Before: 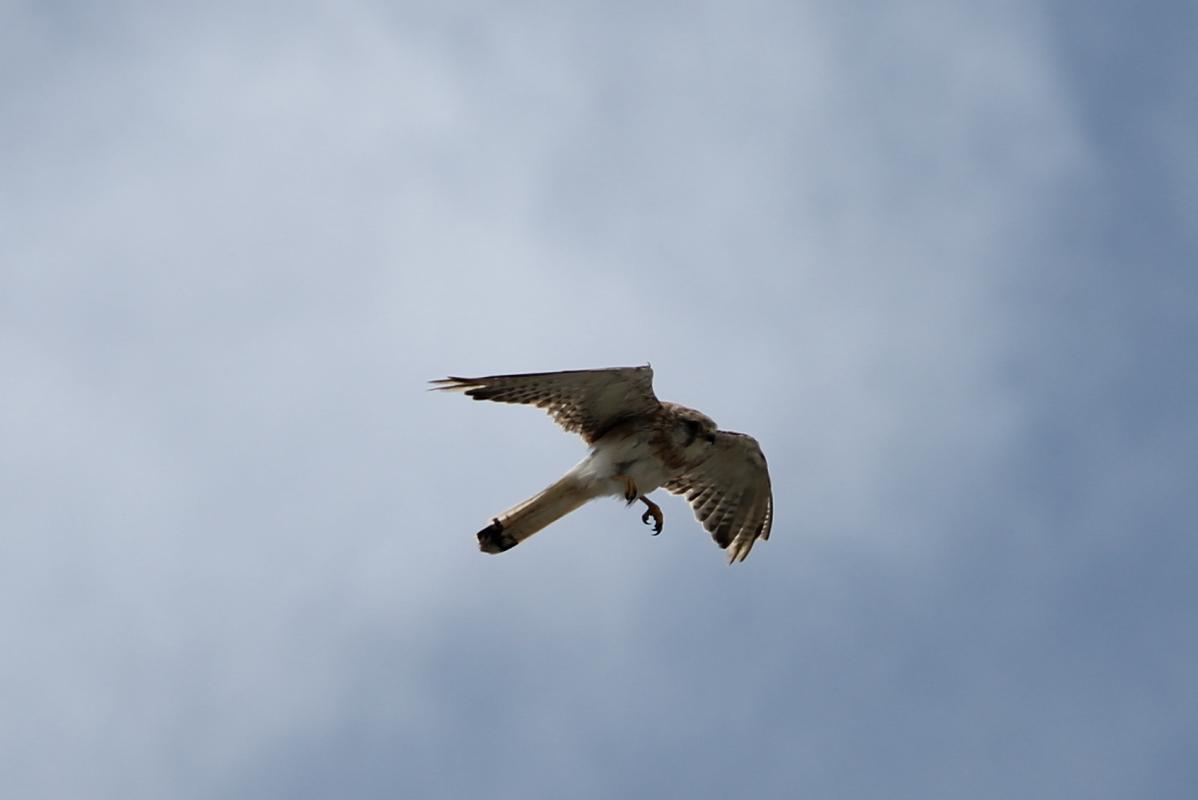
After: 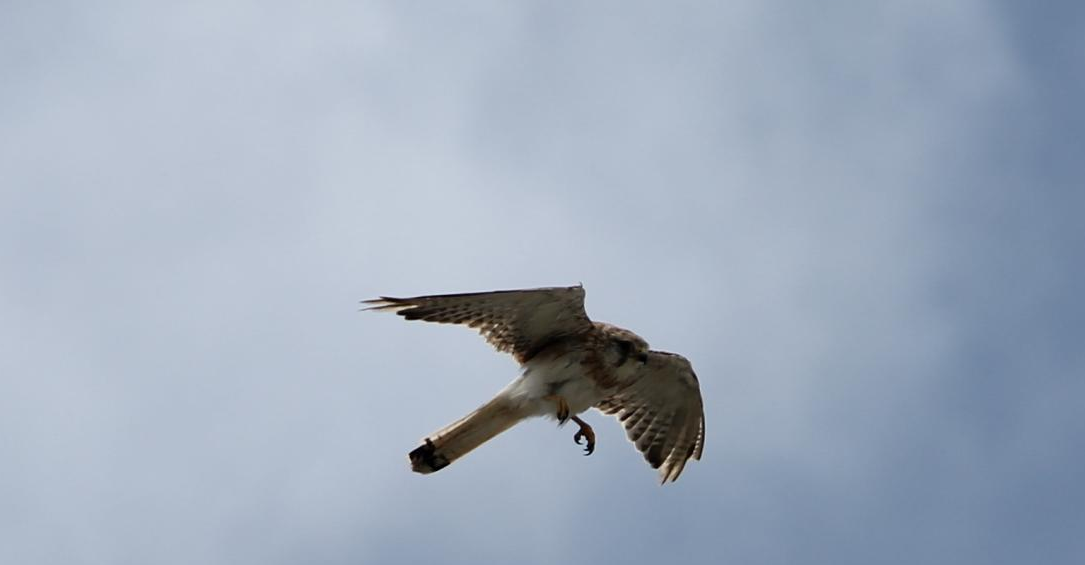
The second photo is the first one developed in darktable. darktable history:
crop: left 5.729%, top 10.069%, right 3.64%, bottom 19.243%
color correction: highlights b* -0.051
